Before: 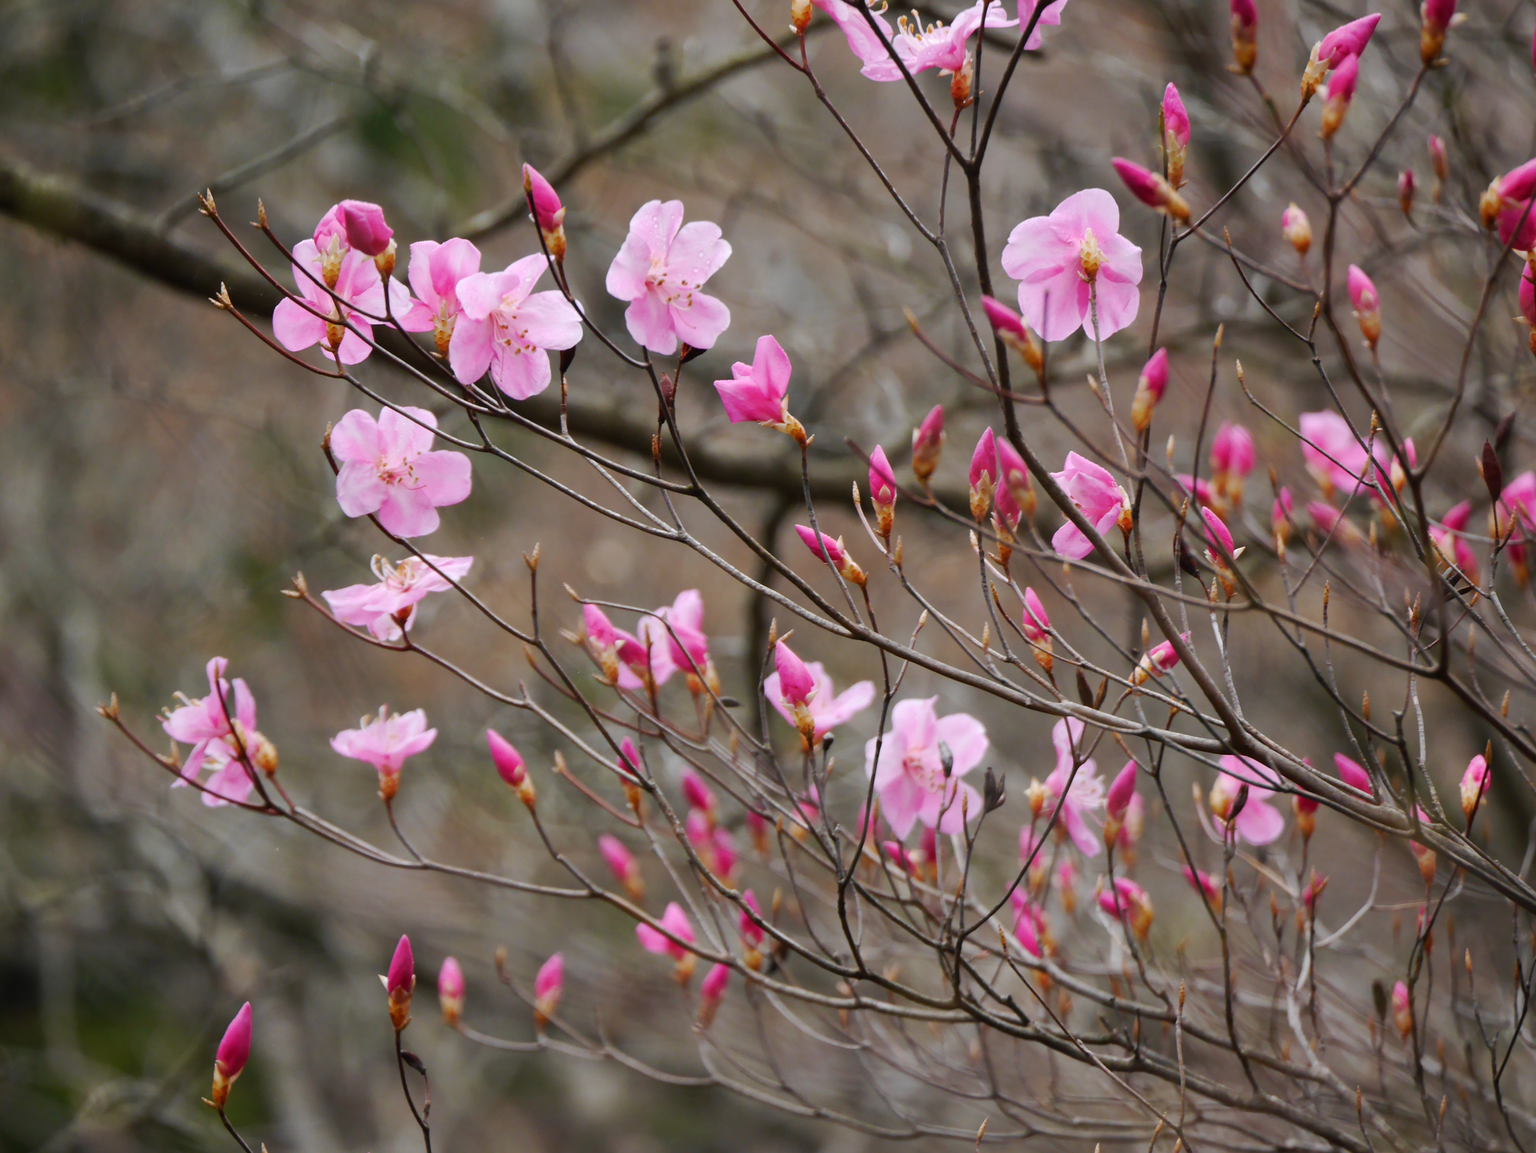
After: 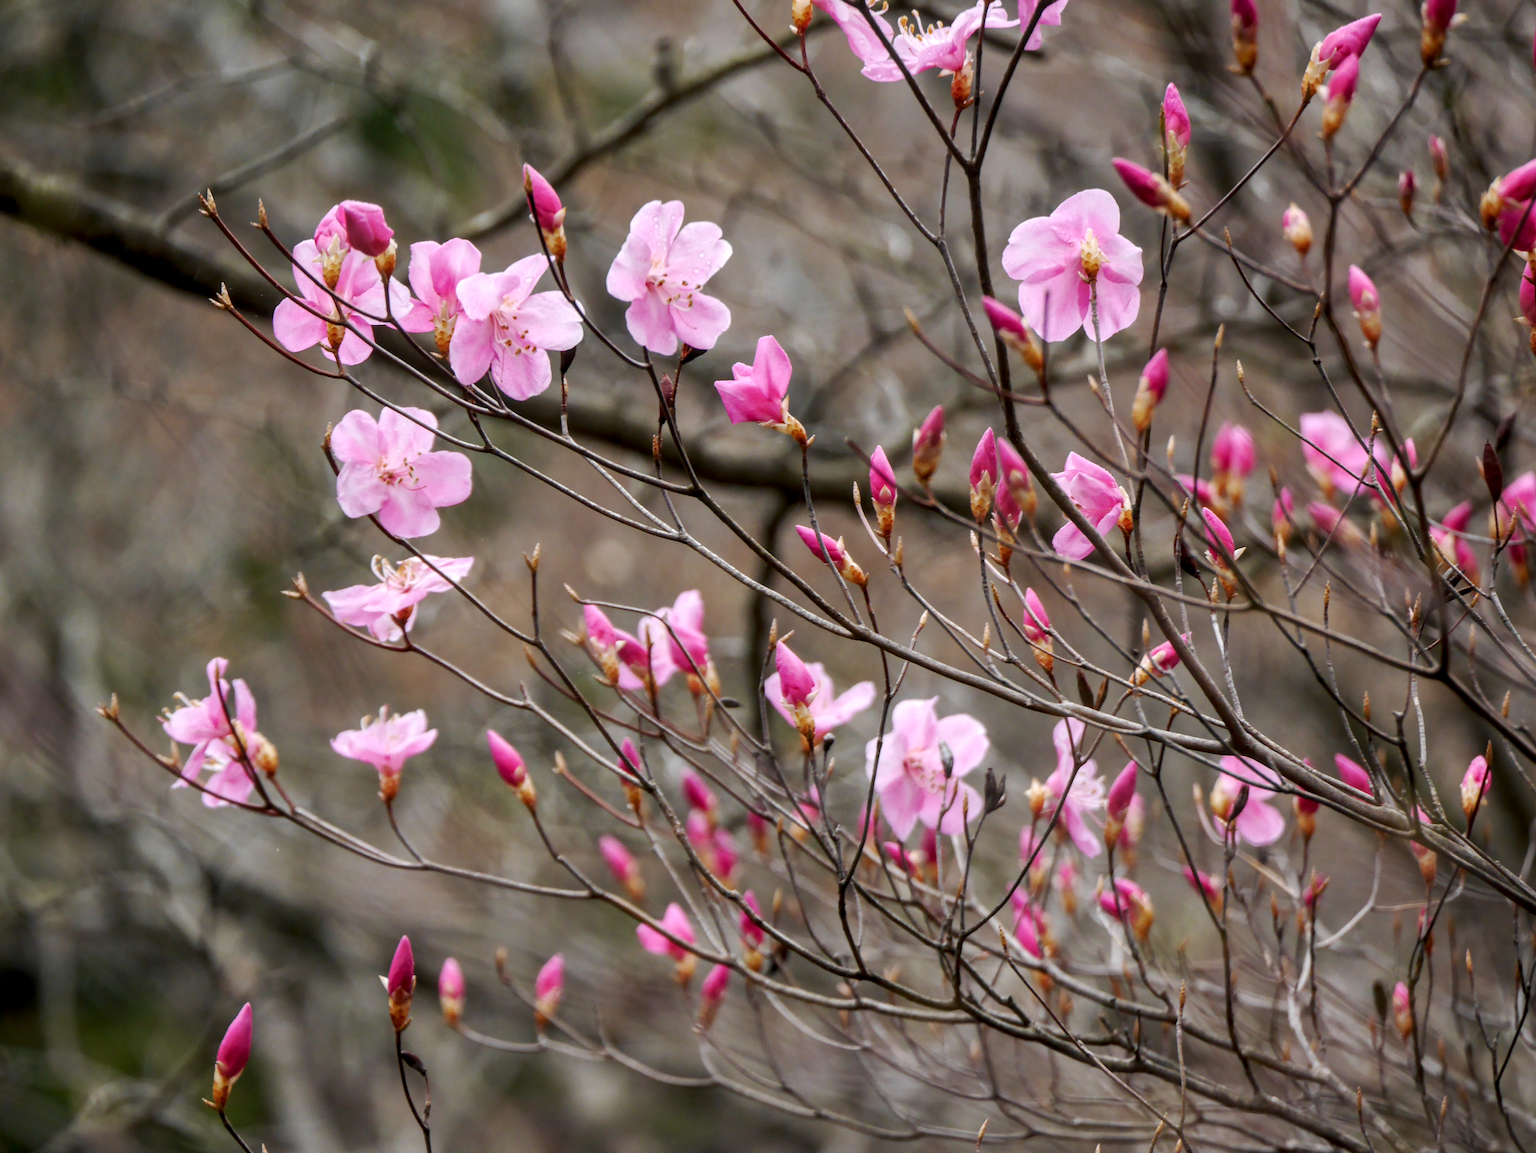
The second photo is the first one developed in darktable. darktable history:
local contrast: highlights 61%, detail 143%, midtone range 0.428
